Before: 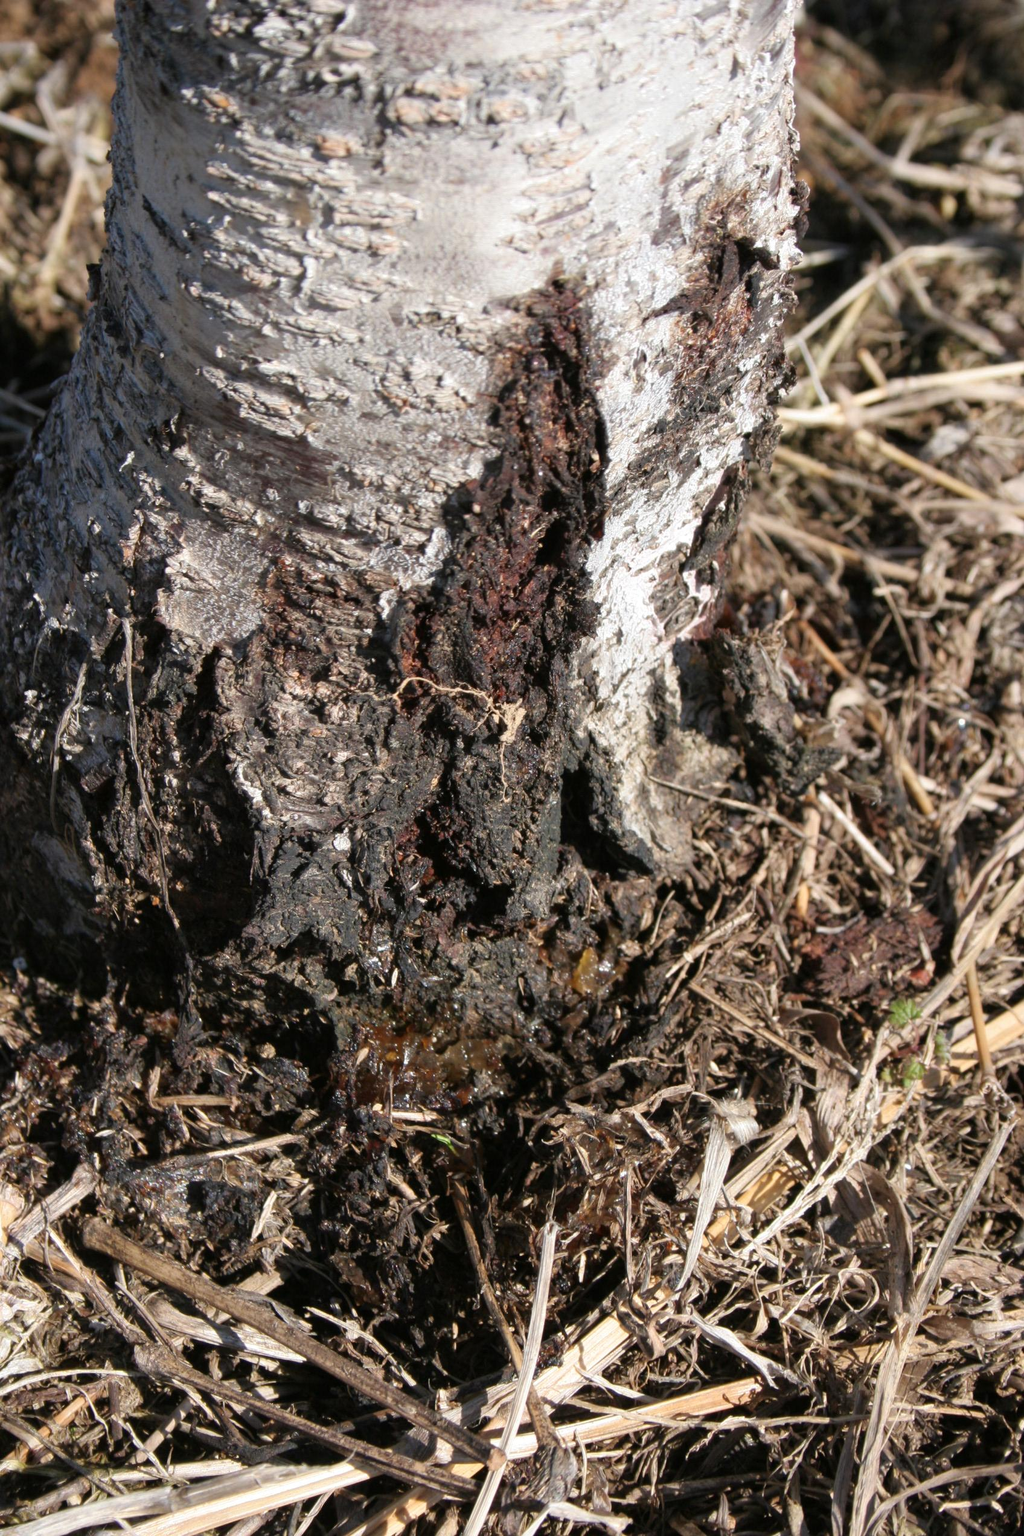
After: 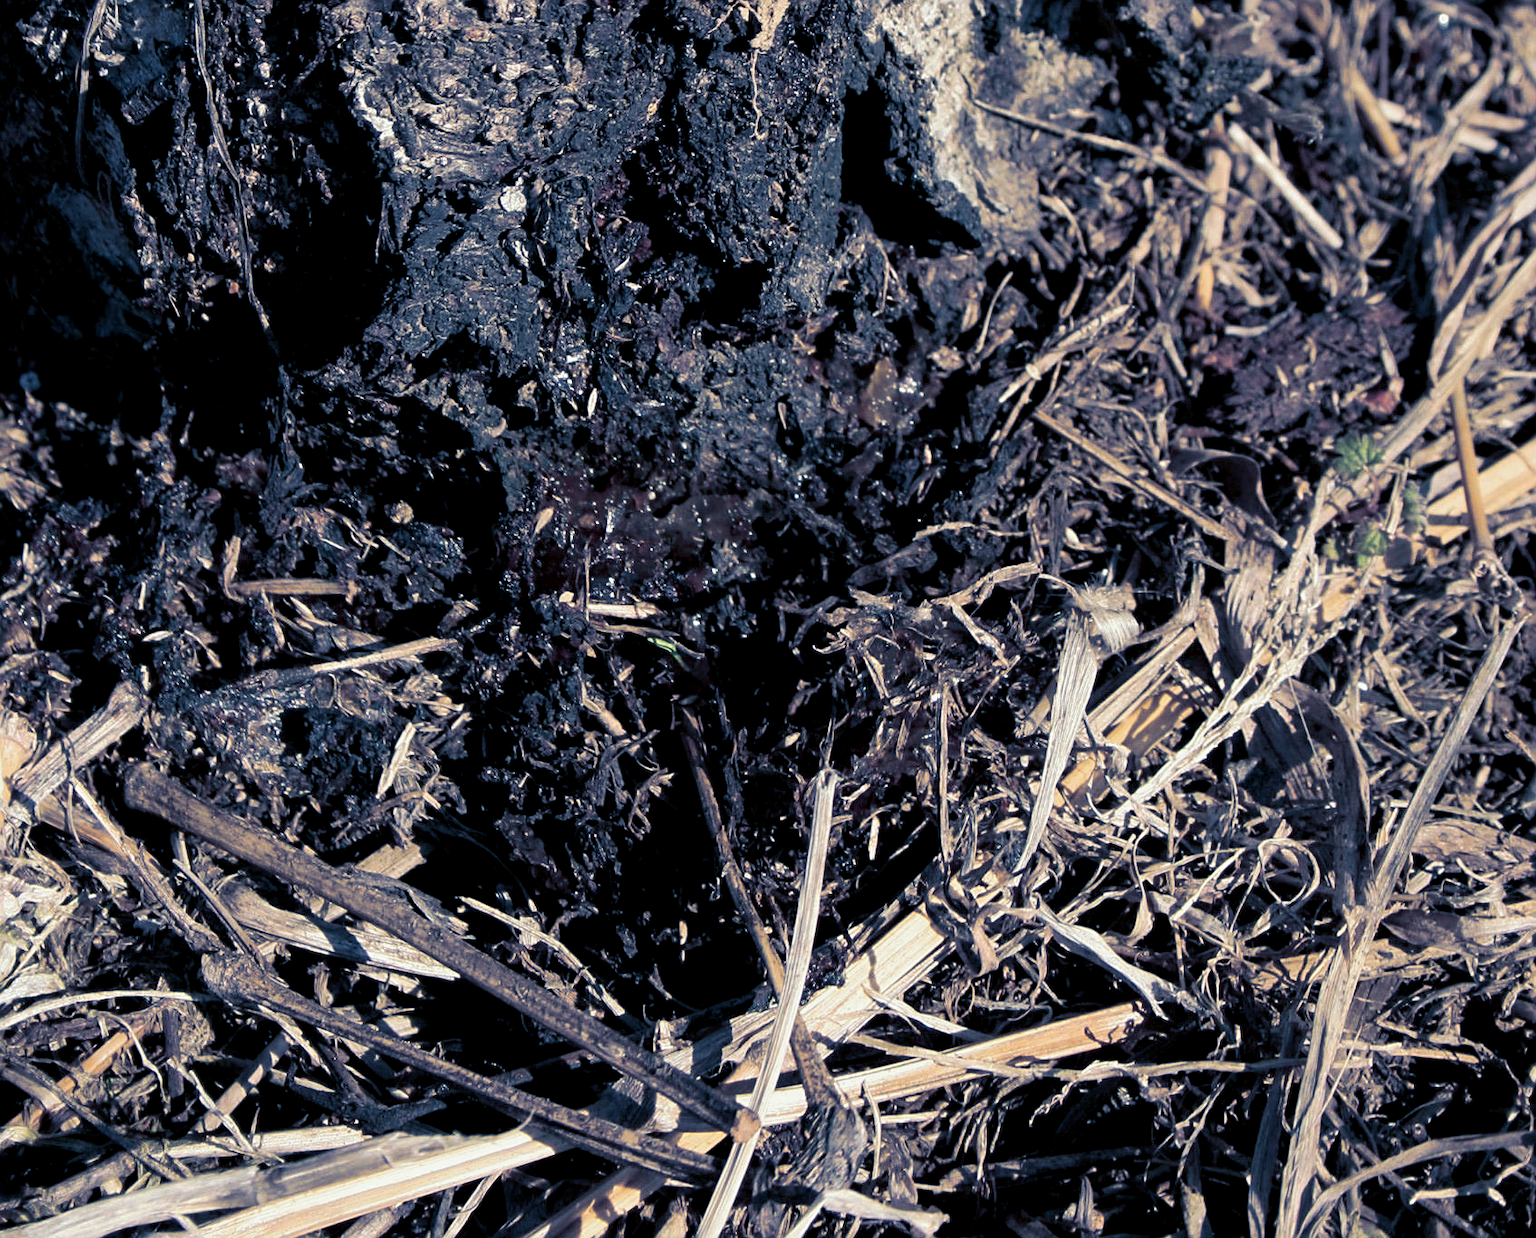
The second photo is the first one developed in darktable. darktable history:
exposure: black level correction 0.009, exposure -0.159 EV, compensate highlight preservation false
sharpen: on, module defaults
crop and rotate: top 46.237%
split-toning: shadows › hue 226.8°, shadows › saturation 0.84
